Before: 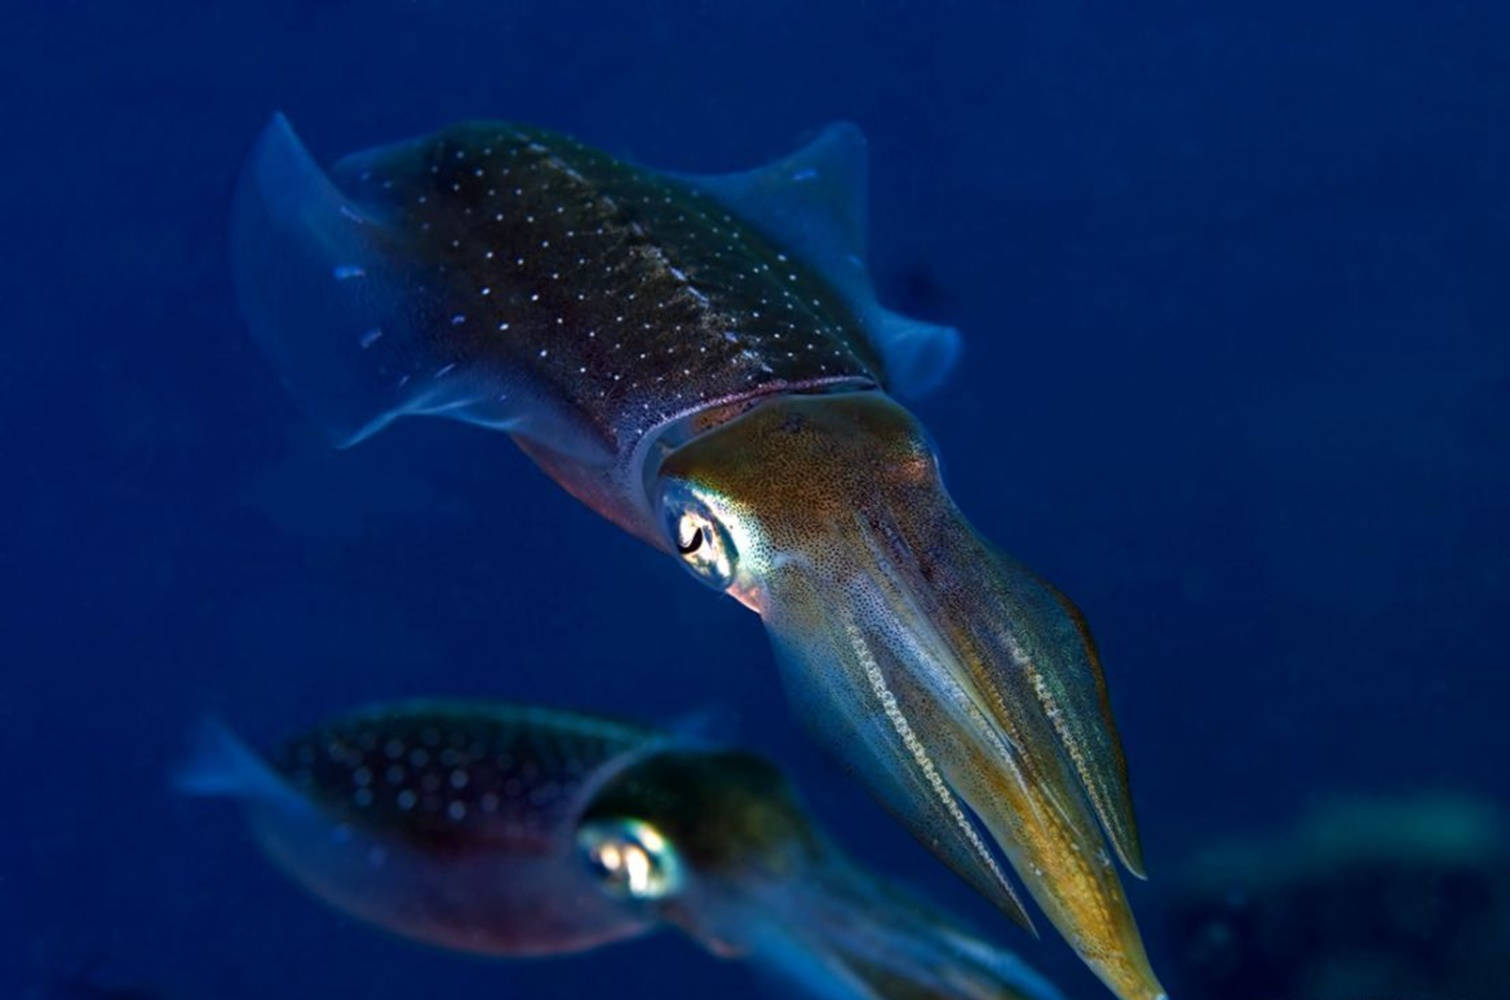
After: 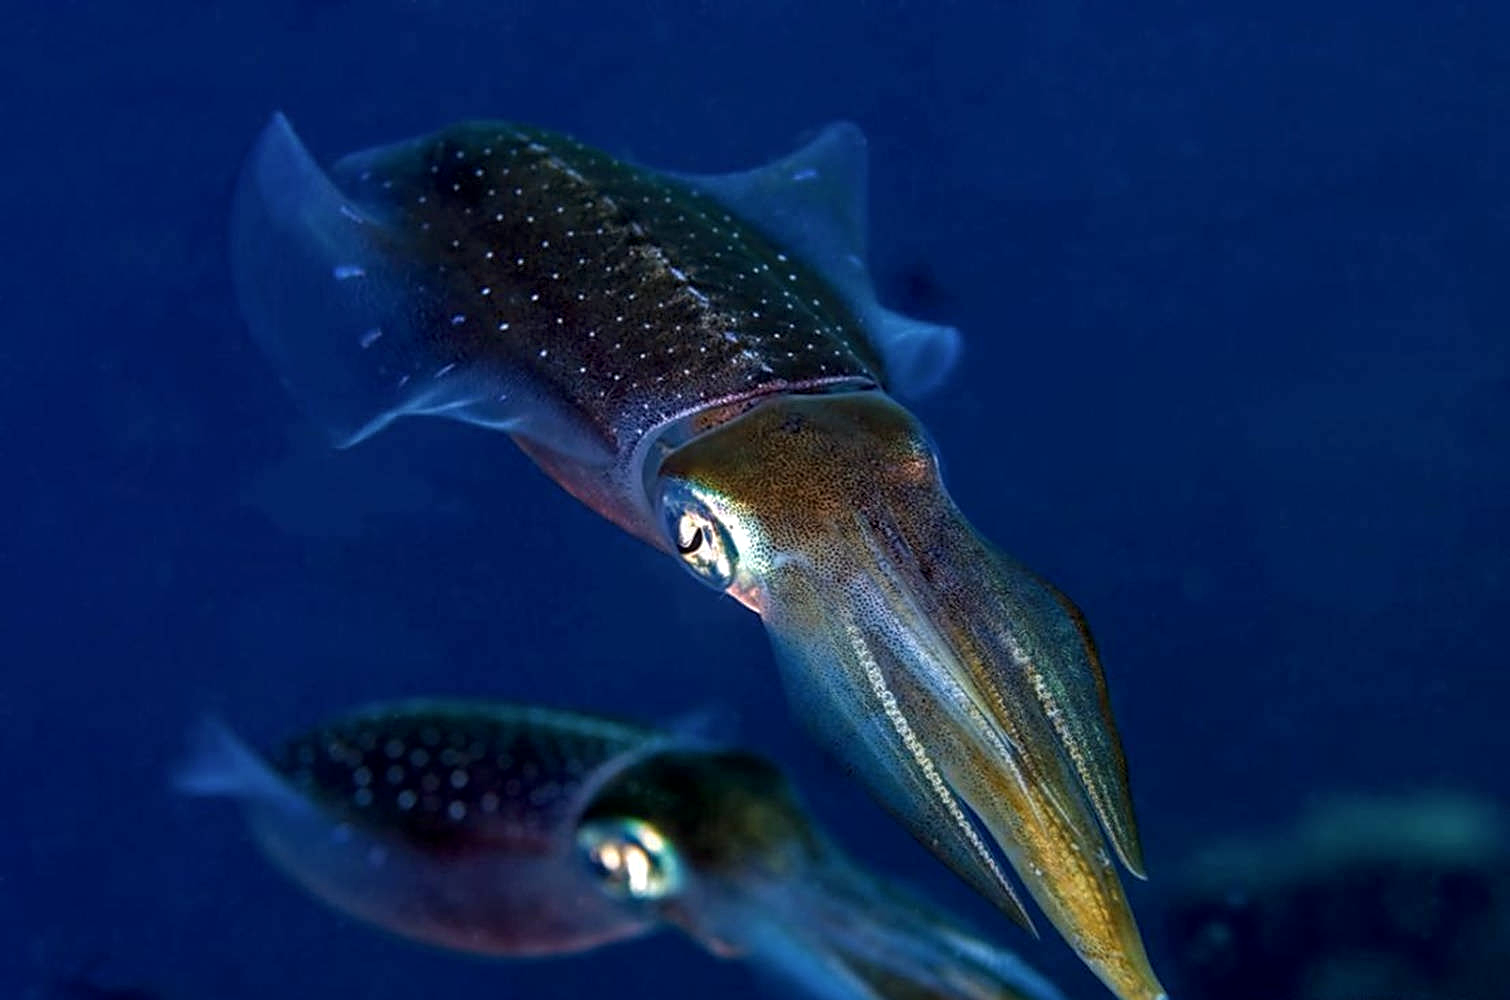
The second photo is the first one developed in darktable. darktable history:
local contrast: detail 130%
tone equalizer: edges refinement/feathering 500, mask exposure compensation -1.57 EV, preserve details no
sharpen: on, module defaults
